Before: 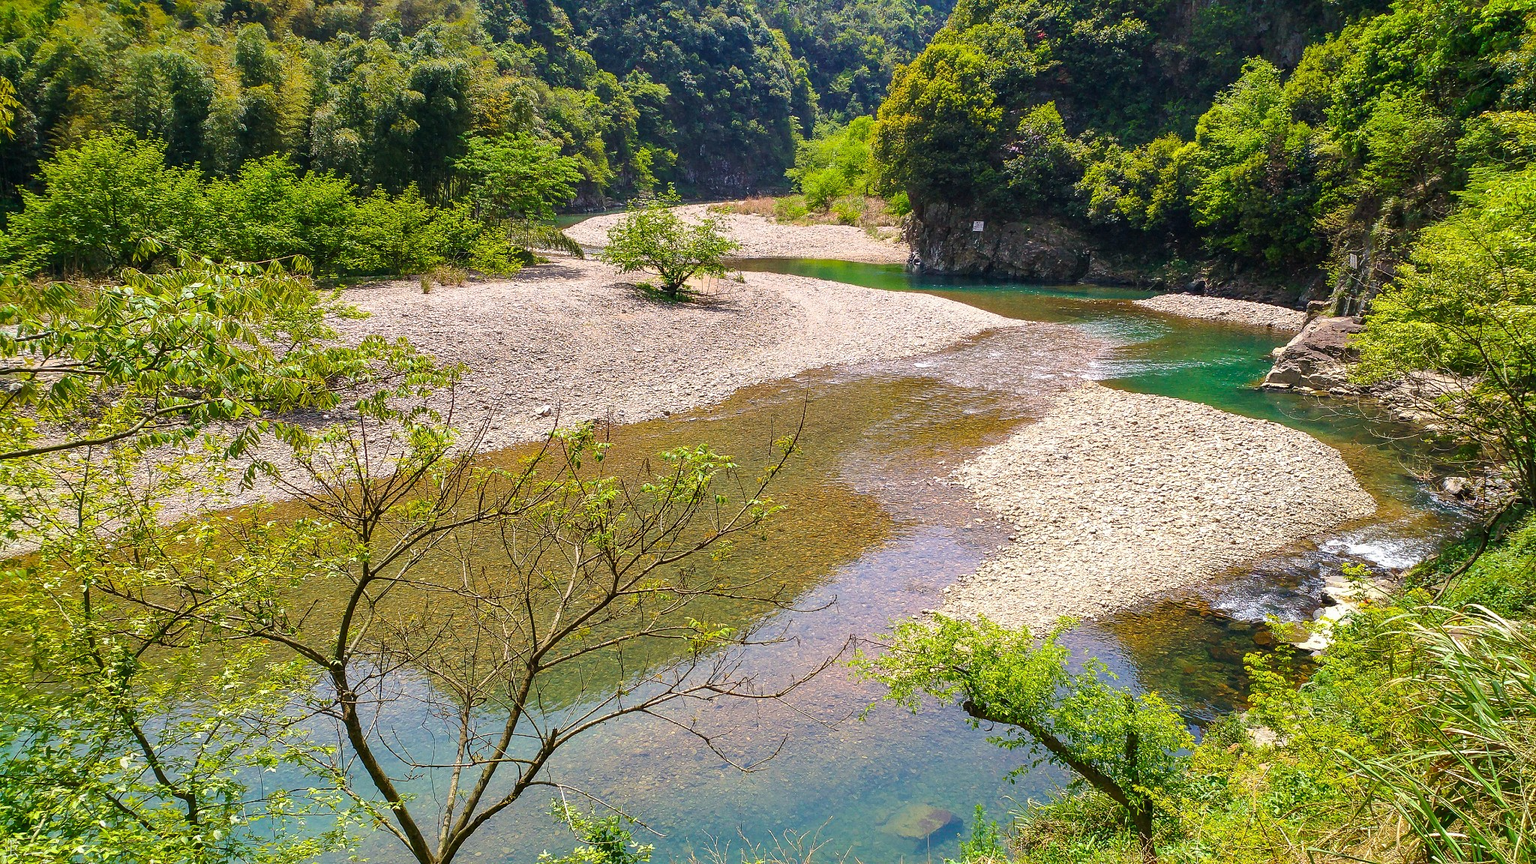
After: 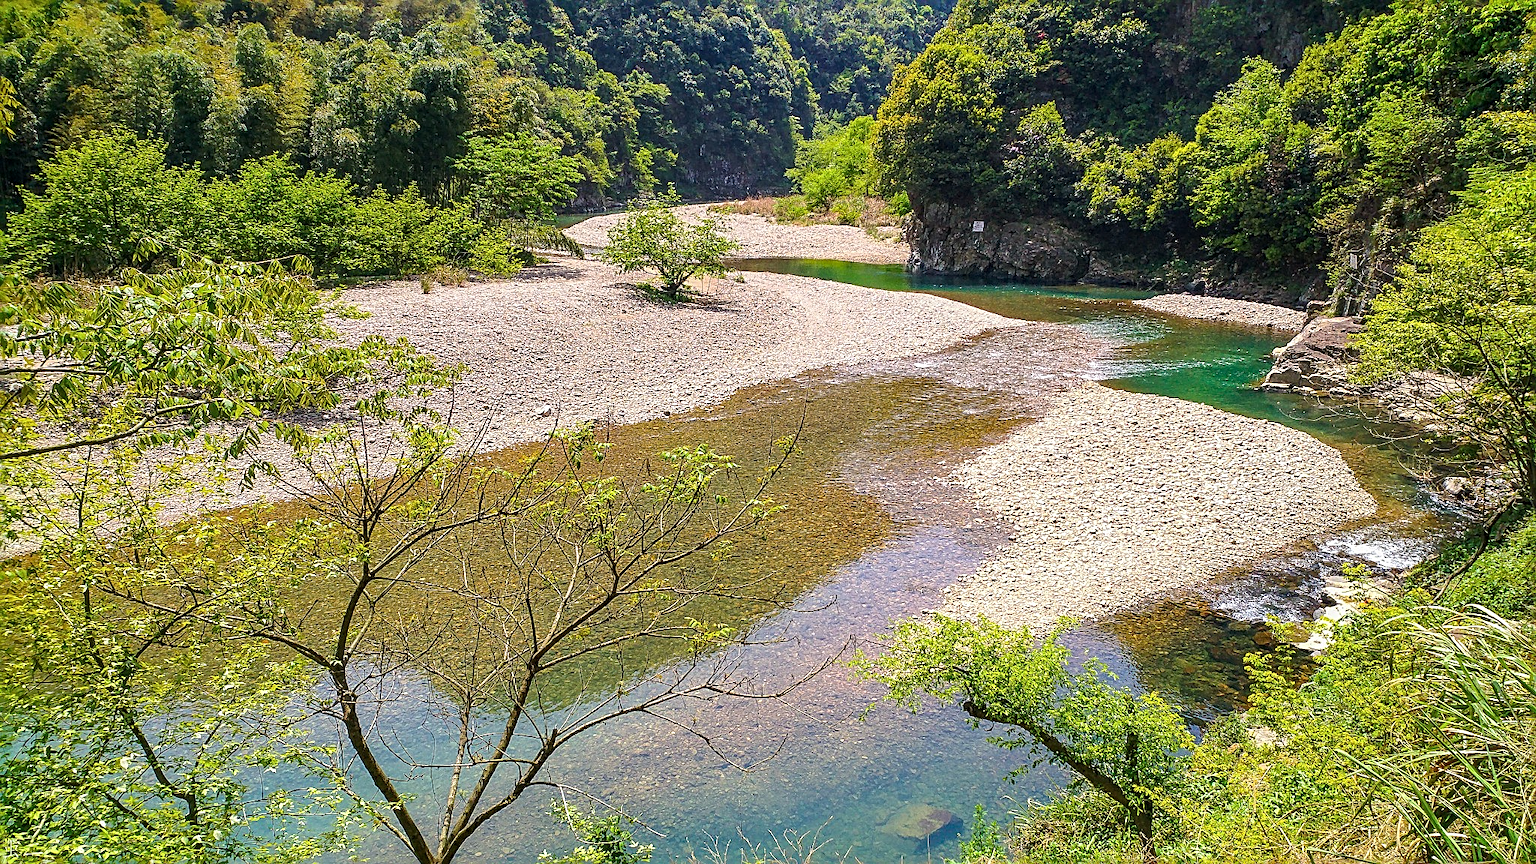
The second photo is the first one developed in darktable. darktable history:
sharpen: radius 2.543, amount 0.636
local contrast: on, module defaults
